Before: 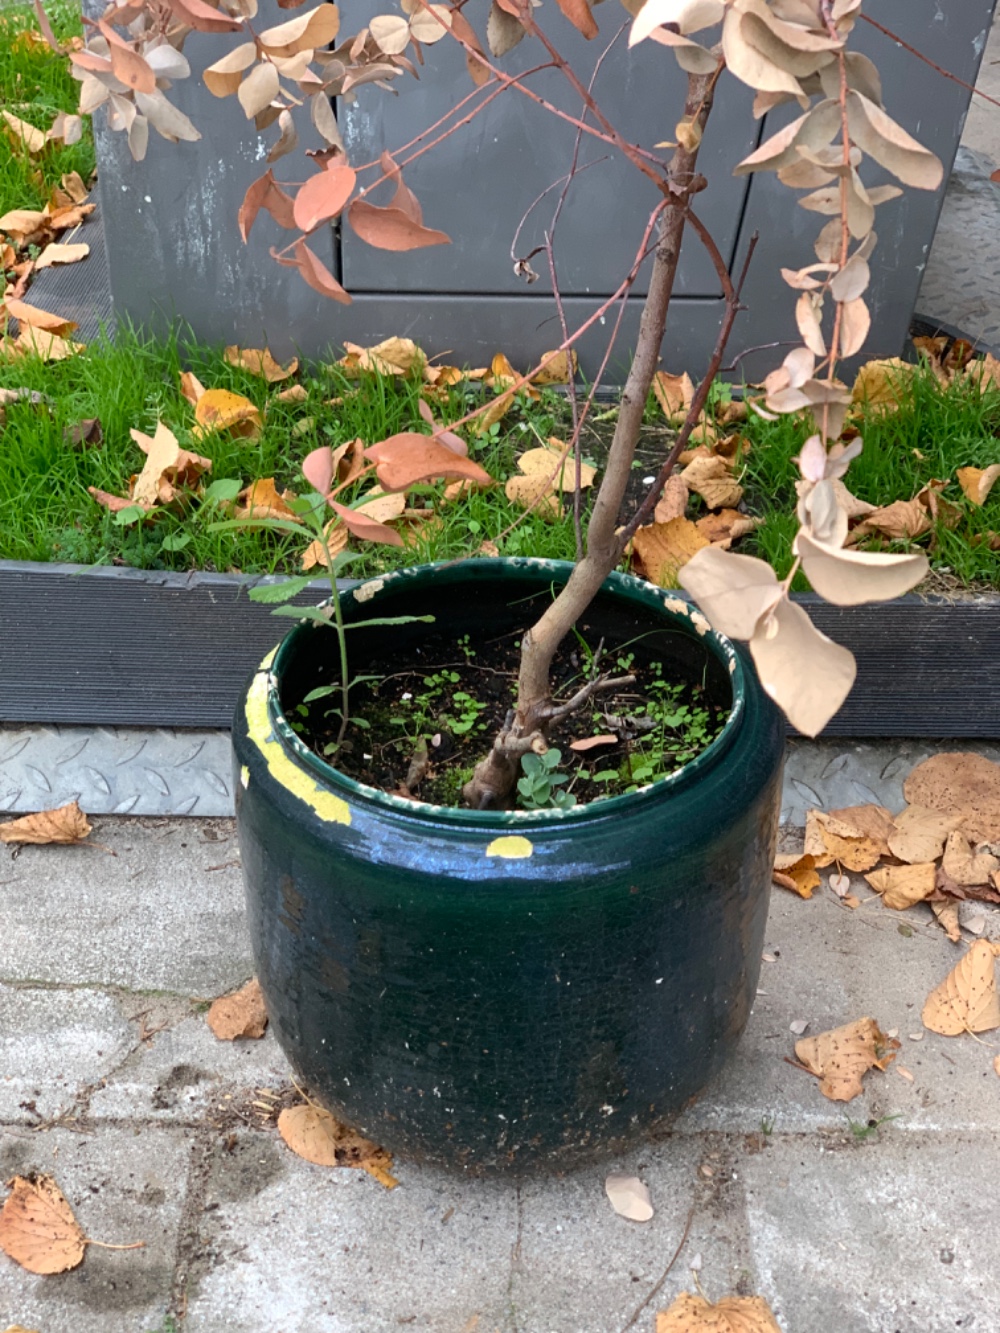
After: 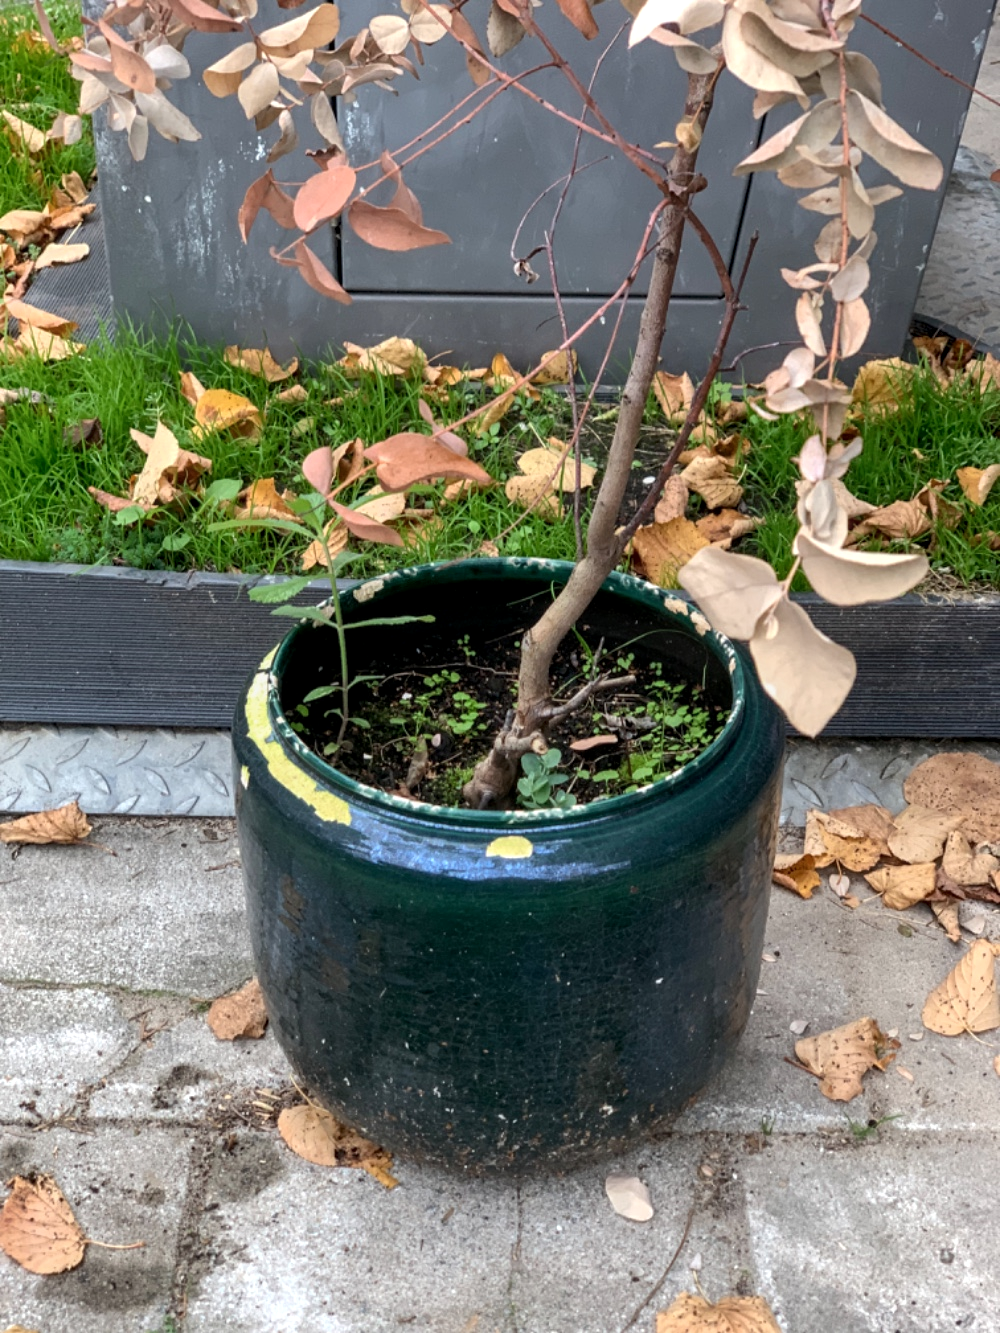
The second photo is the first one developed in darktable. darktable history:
local contrast: detail 130%
color zones: curves: ch1 [(0, 0.469) (0.01, 0.469) (0.12, 0.446) (0.248, 0.469) (0.5, 0.5) (0.748, 0.5) (0.99, 0.469) (1, 0.469)]
